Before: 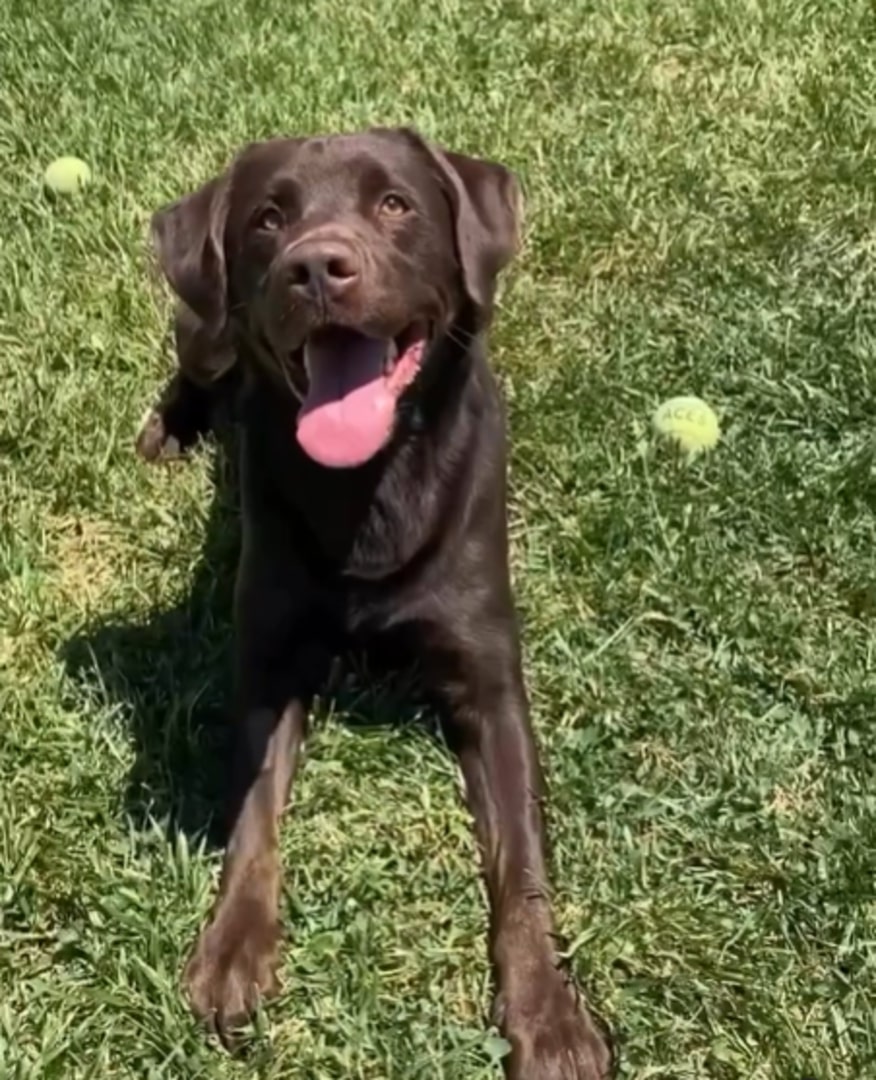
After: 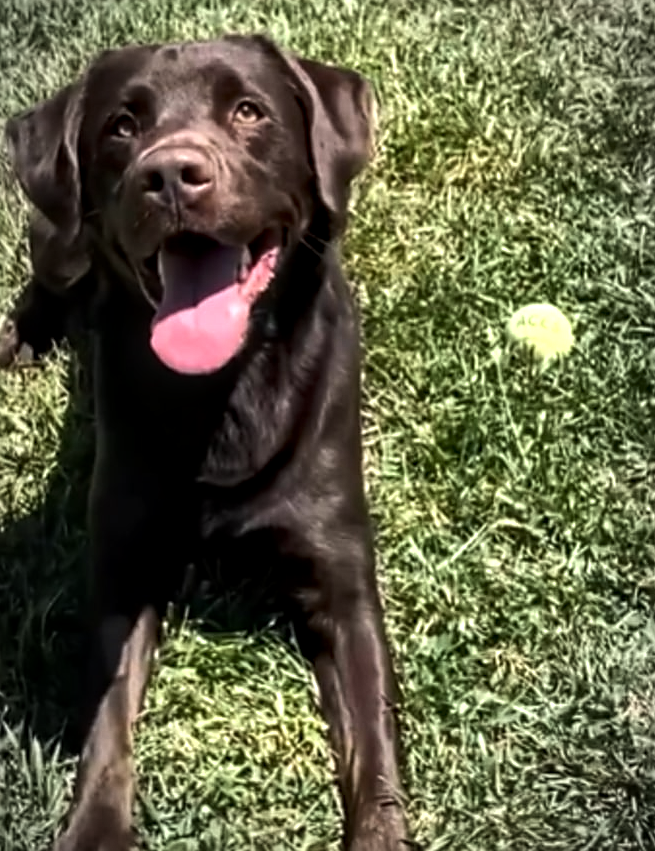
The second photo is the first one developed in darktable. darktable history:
vignetting: automatic ratio true
crop: left 16.768%, top 8.653%, right 8.362%, bottom 12.485%
sharpen: radius 1.864, amount 0.398, threshold 1.271
tone equalizer: -8 EV -0.75 EV, -7 EV -0.7 EV, -6 EV -0.6 EV, -5 EV -0.4 EV, -3 EV 0.4 EV, -2 EV 0.6 EV, -1 EV 0.7 EV, +0 EV 0.75 EV, edges refinement/feathering 500, mask exposure compensation -1.57 EV, preserve details no
local contrast: highlights 61%, detail 143%, midtone range 0.428
